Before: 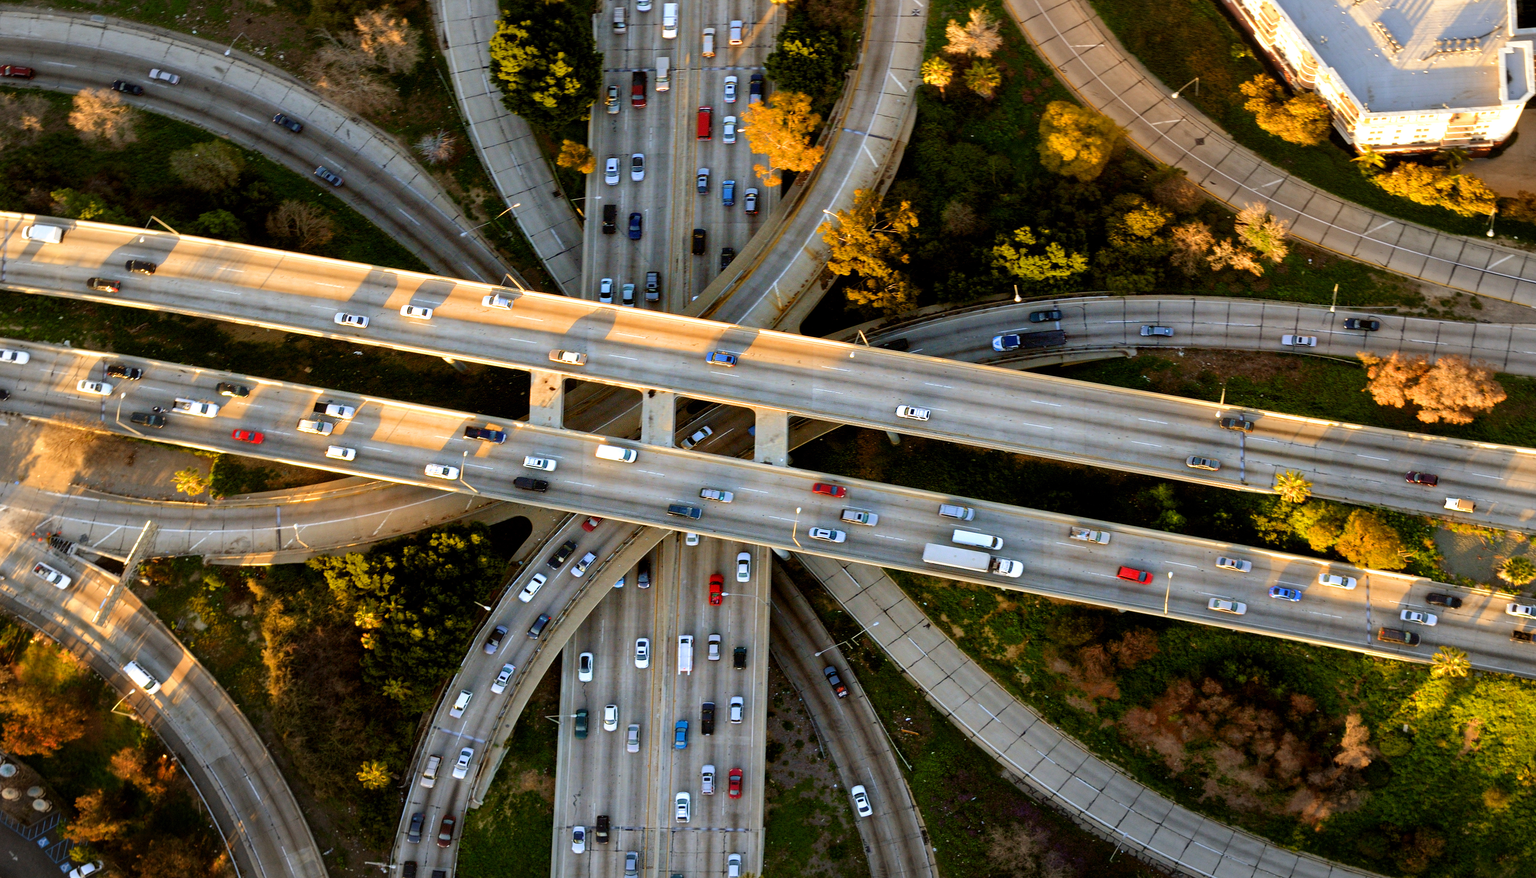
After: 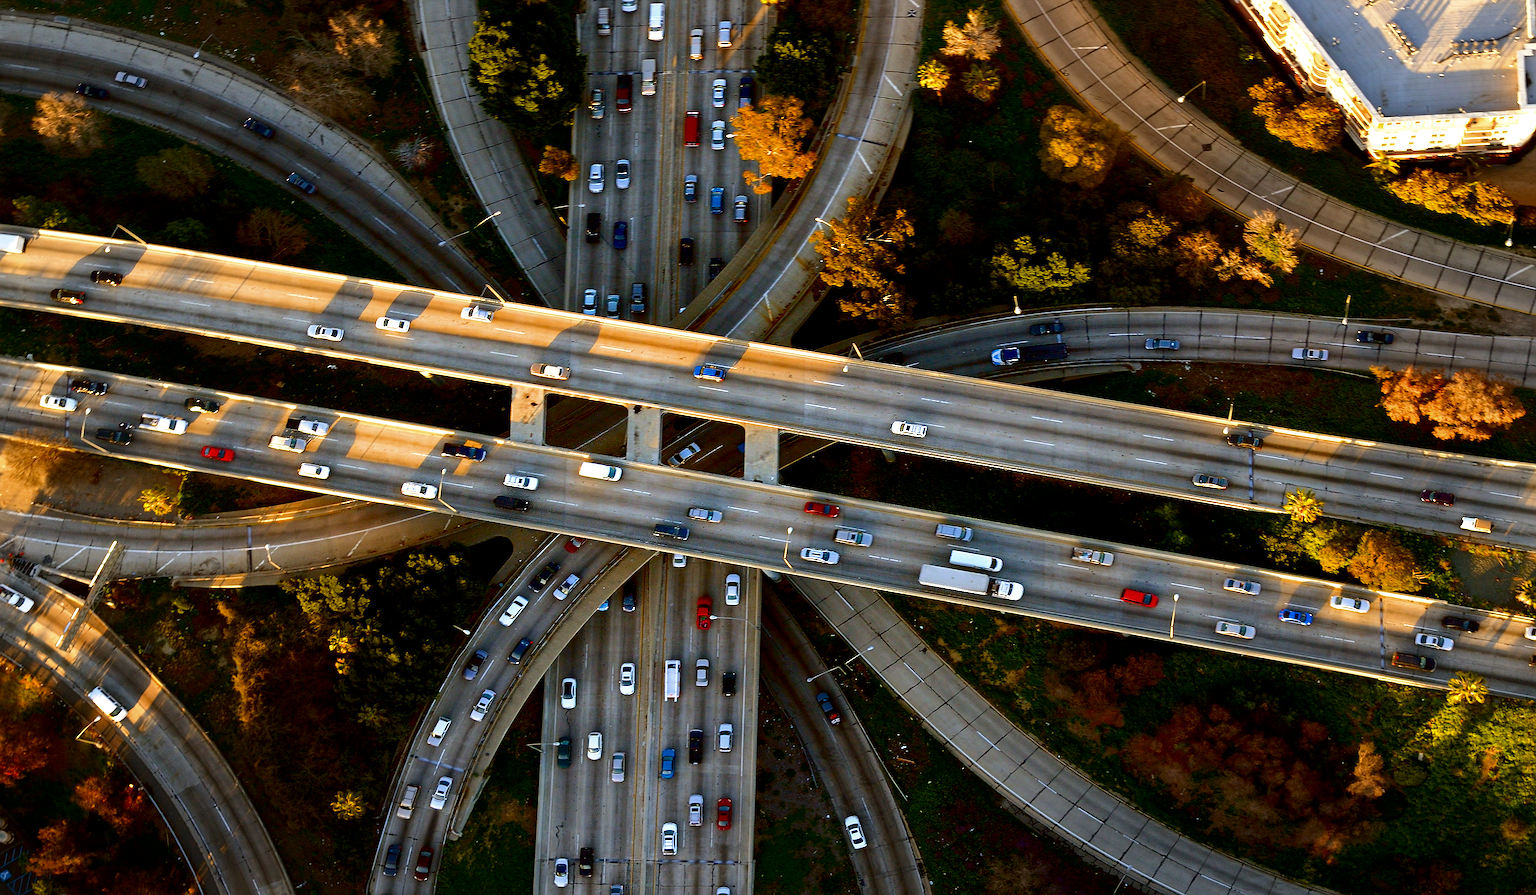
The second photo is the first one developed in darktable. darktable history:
contrast brightness saturation: contrast 0.097, brightness -0.27, saturation 0.136
crop and rotate: left 2.527%, right 1.23%, bottom 1.778%
sharpen: radius 1.364, amount 1.233, threshold 0.816
